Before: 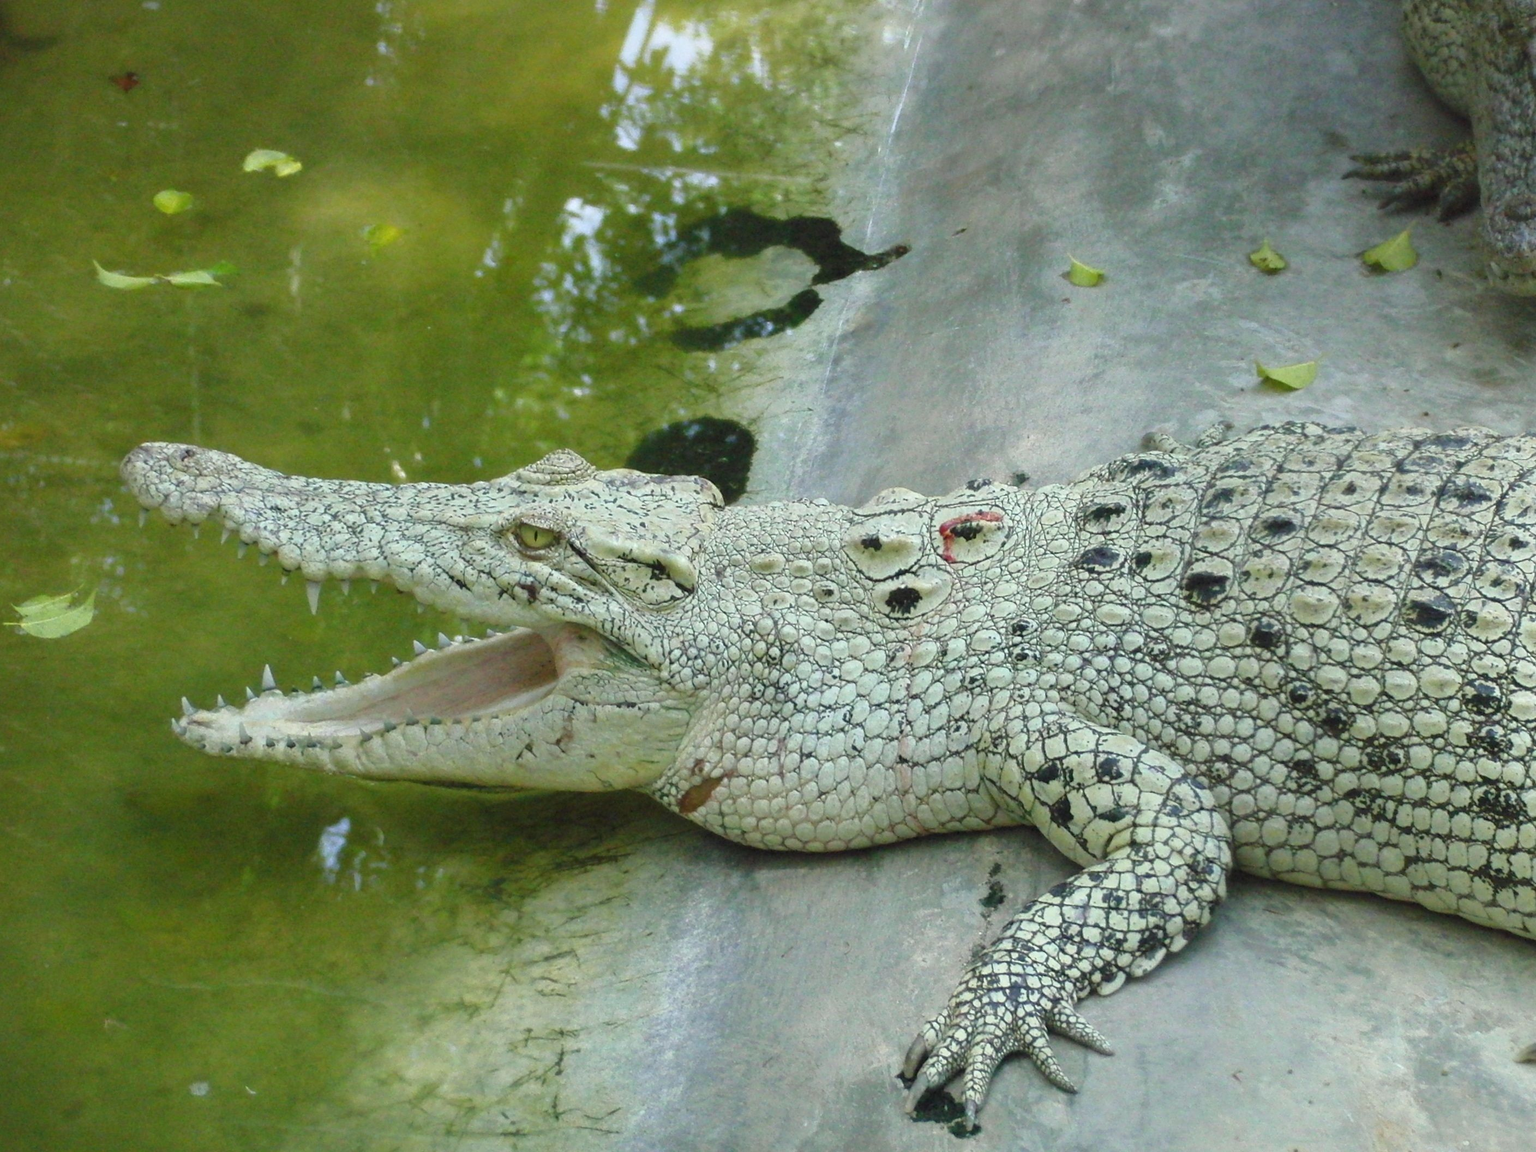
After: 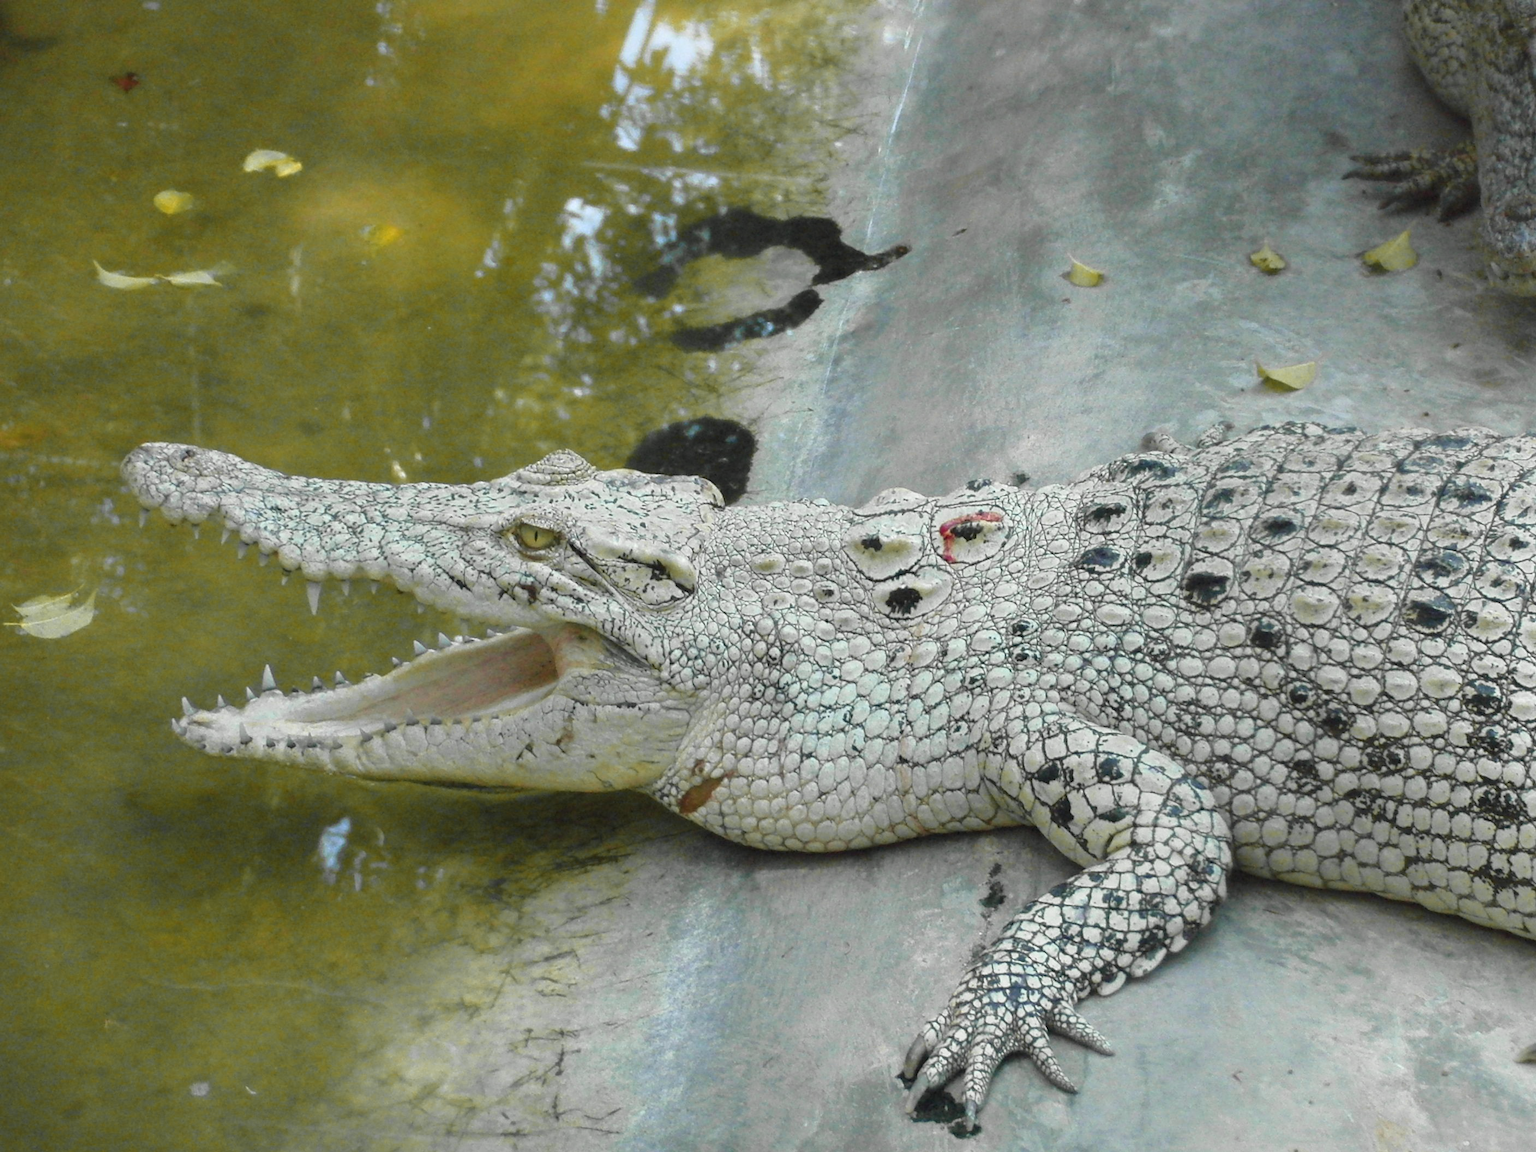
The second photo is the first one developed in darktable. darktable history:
color zones: curves: ch1 [(0.29, 0.492) (0.373, 0.185) (0.509, 0.481)]; ch2 [(0.25, 0.462) (0.749, 0.457)], mix 40.67%
white balance: emerald 1
